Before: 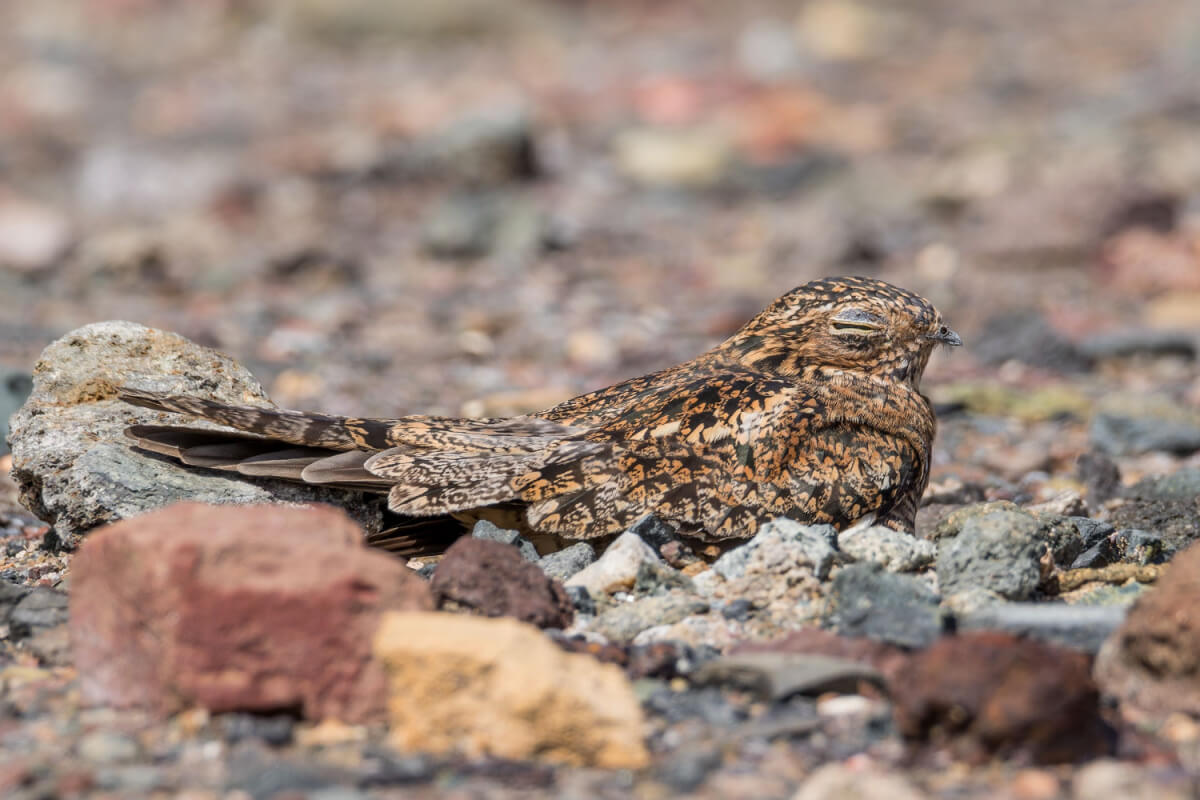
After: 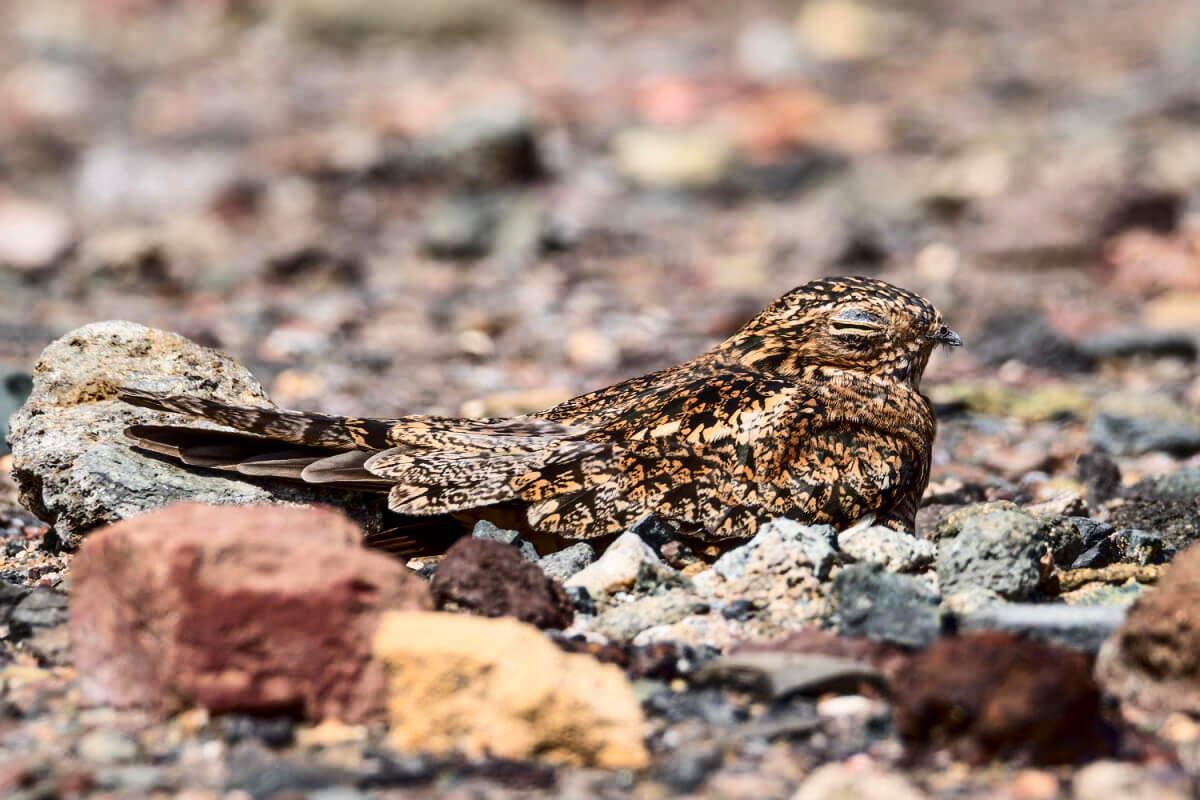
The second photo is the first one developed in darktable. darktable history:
contrast brightness saturation: contrast 0.32, brightness -0.08, saturation 0.17
shadows and highlights: shadows 12, white point adjustment 1.2, soften with gaussian
